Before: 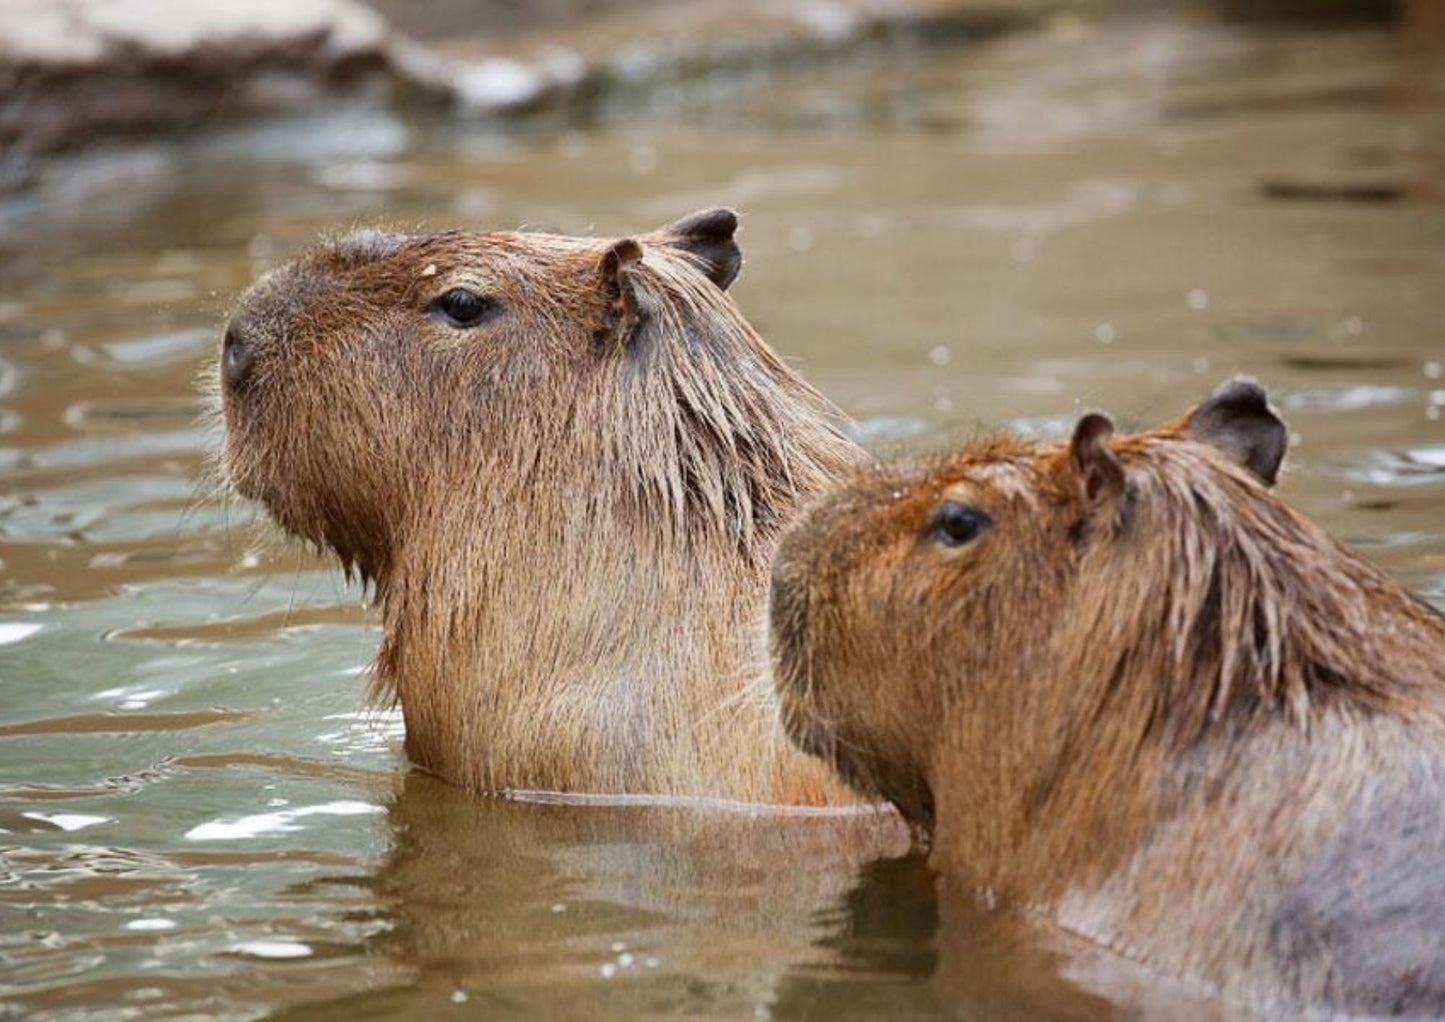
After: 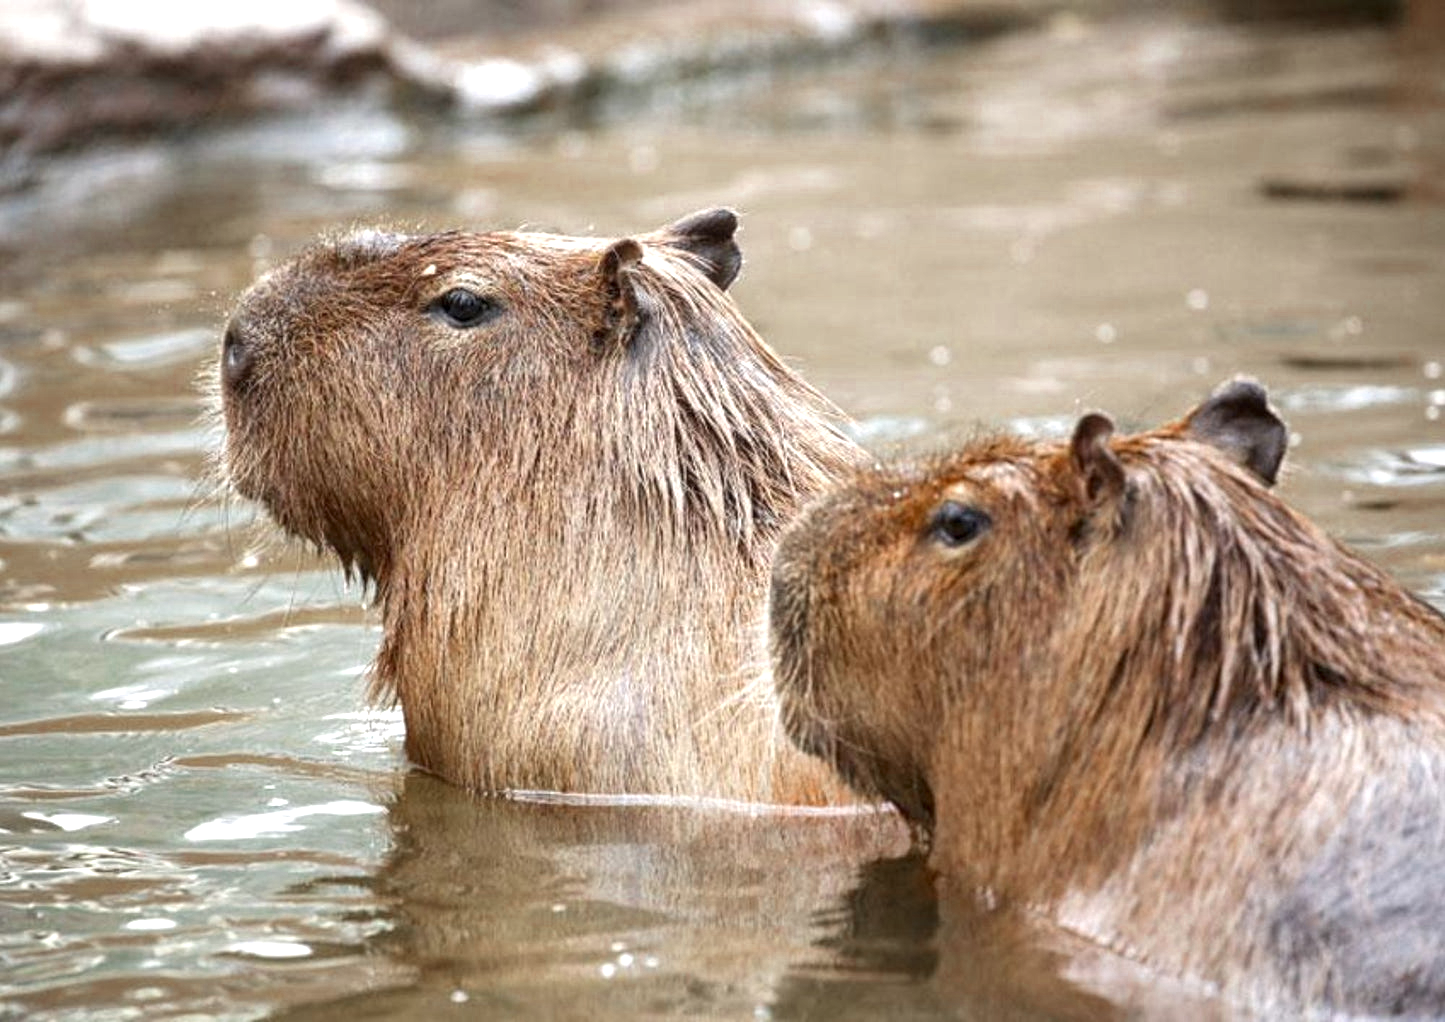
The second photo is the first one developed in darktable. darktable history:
local contrast: on, module defaults
exposure: black level correction 0, exposure 0.704 EV, compensate highlight preservation false
color zones: curves: ch0 [(0, 0.5) (0.125, 0.4) (0.25, 0.5) (0.375, 0.4) (0.5, 0.4) (0.625, 0.35) (0.75, 0.35) (0.875, 0.5)]; ch1 [(0, 0.35) (0.125, 0.45) (0.25, 0.35) (0.375, 0.35) (0.5, 0.35) (0.625, 0.35) (0.75, 0.45) (0.875, 0.35)]; ch2 [(0, 0.6) (0.125, 0.5) (0.25, 0.5) (0.375, 0.6) (0.5, 0.6) (0.625, 0.5) (0.75, 0.5) (0.875, 0.5)]
tone equalizer: on, module defaults
